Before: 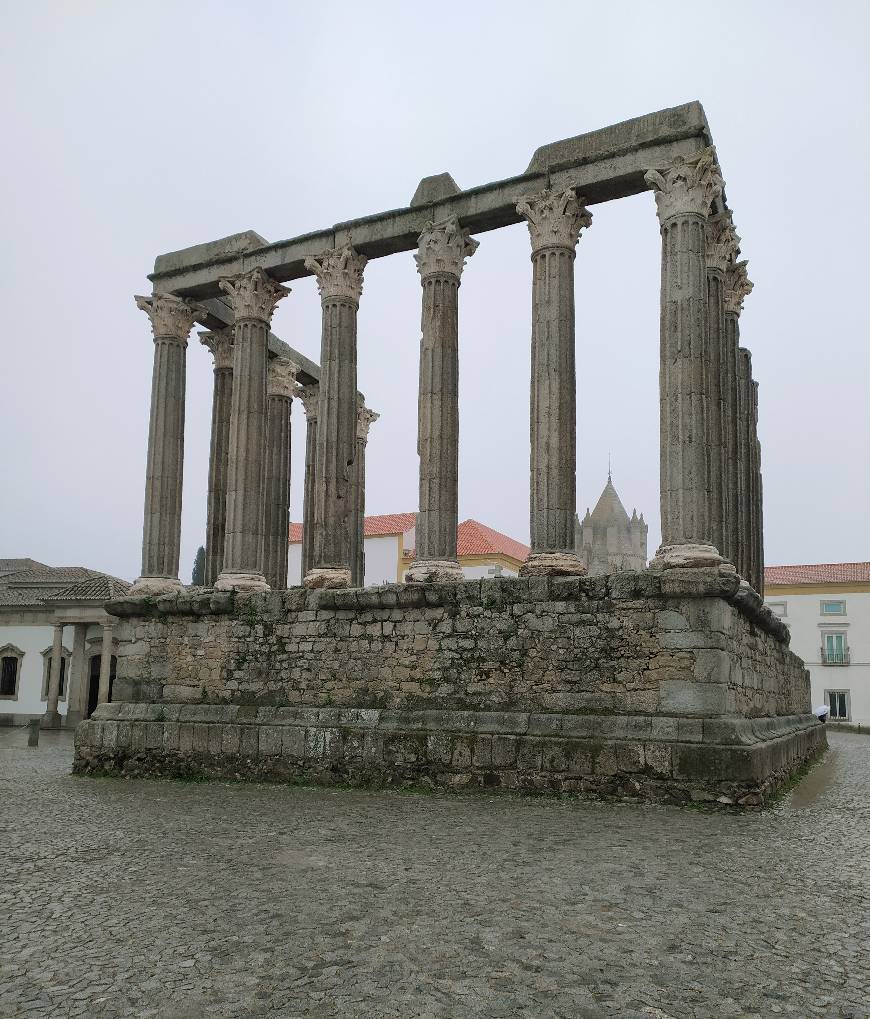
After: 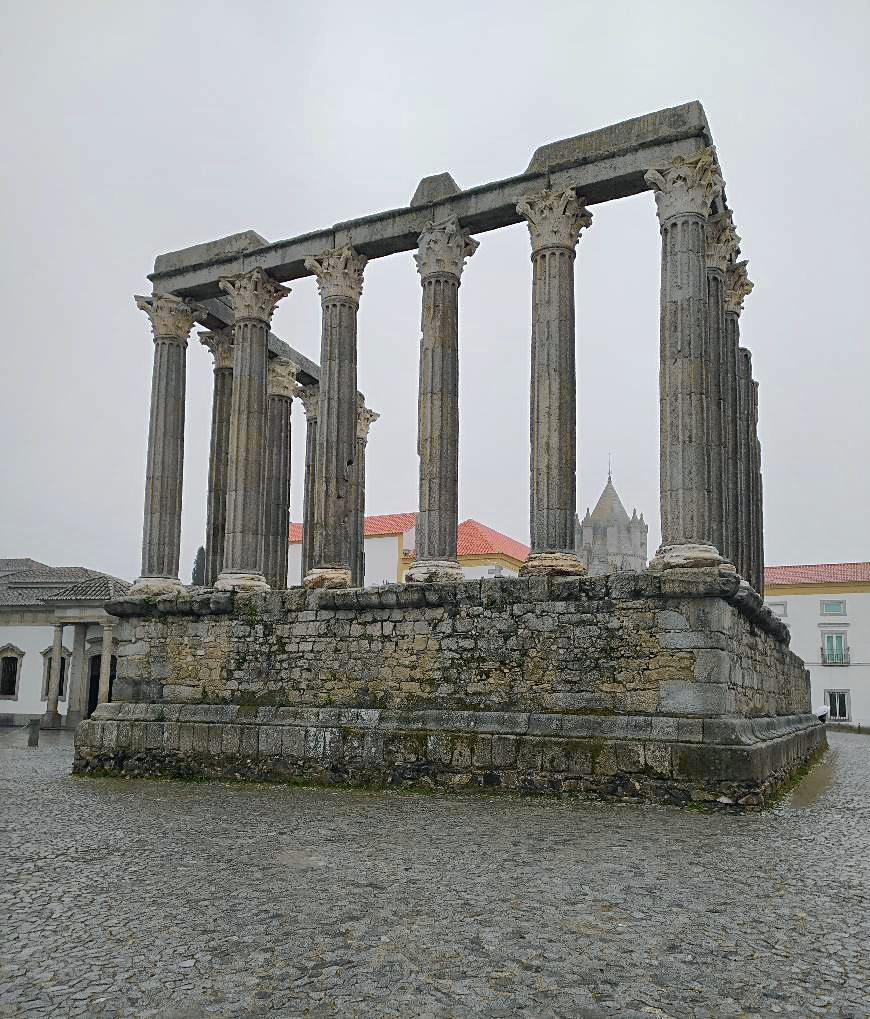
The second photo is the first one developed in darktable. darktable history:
shadows and highlights: on, module defaults
sharpen: radius 2.529, amount 0.323
tone curve: curves: ch0 [(0, 0.015) (0.037, 0.032) (0.131, 0.113) (0.275, 0.26) (0.497, 0.531) (0.617, 0.663) (0.704, 0.748) (0.813, 0.842) (0.911, 0.931) (0.997, 1)]; ch1 [(0, 0) (0.301, 0.3) (0.444, 0.438) (0.493, 0.494) (0.501, 0.499) (0.534, 0.543) (0.582, 0.605) (0.658, 0.687) (0.746, 0.79) (1, 1)]; ch2 [(0, 0) (0.246, 0.234) (0.36, 0.356) (0.415, 0.426) (0.476, 0.492) (0.502, 0.499) (0.525, 0.513) (0.533, 0.534) (0.586, 0.598) (0.634, 0.643) (0.706, 0.717) (0.853, 0.83) (1, 0.951)], color space Lab, independent channels, preserve colors none
tone equalizer: on, module defaults
